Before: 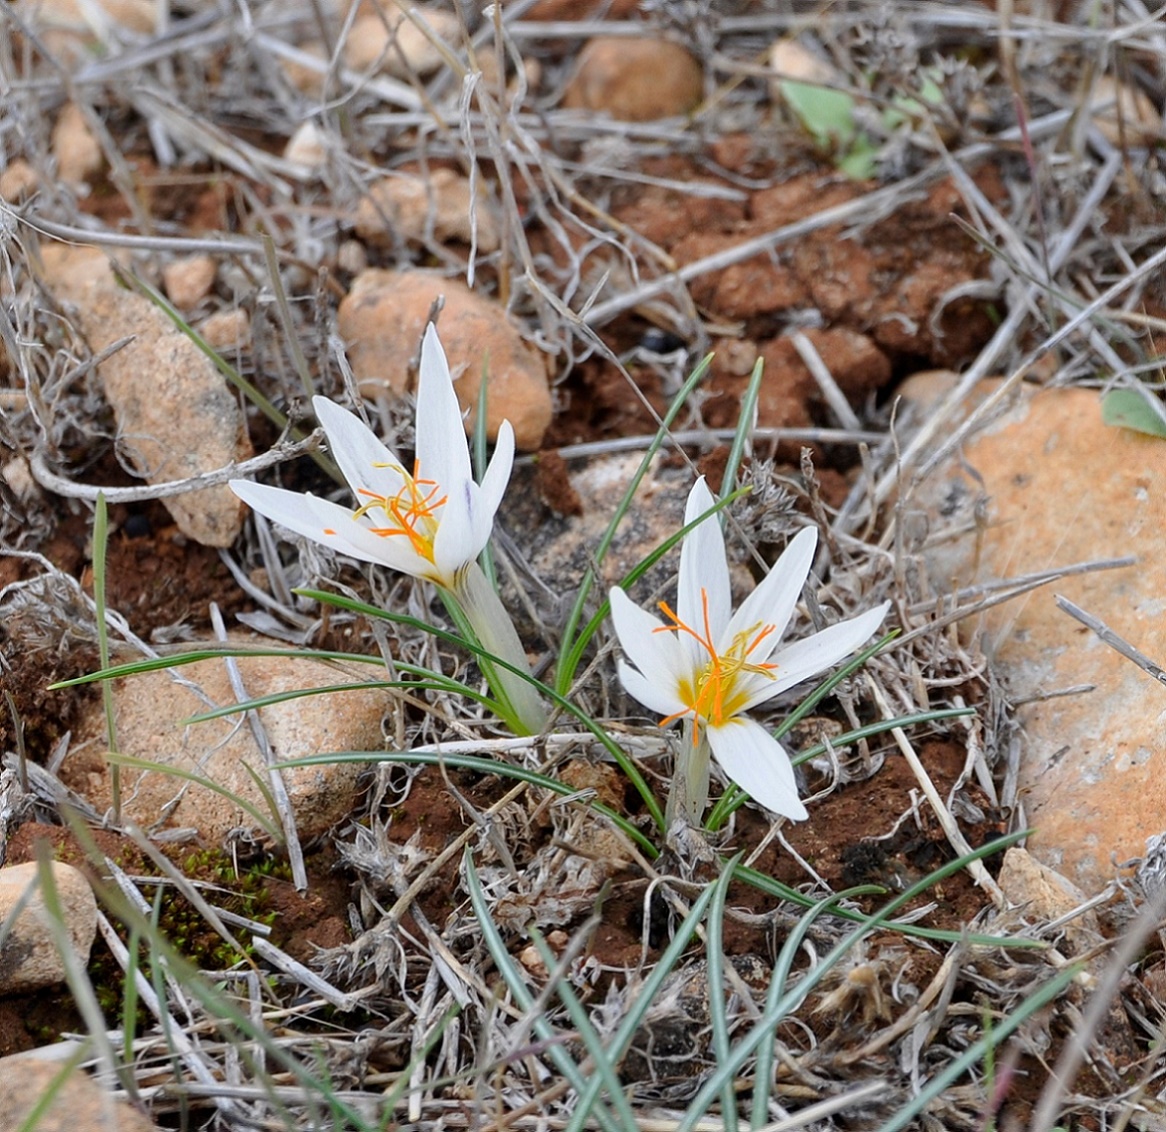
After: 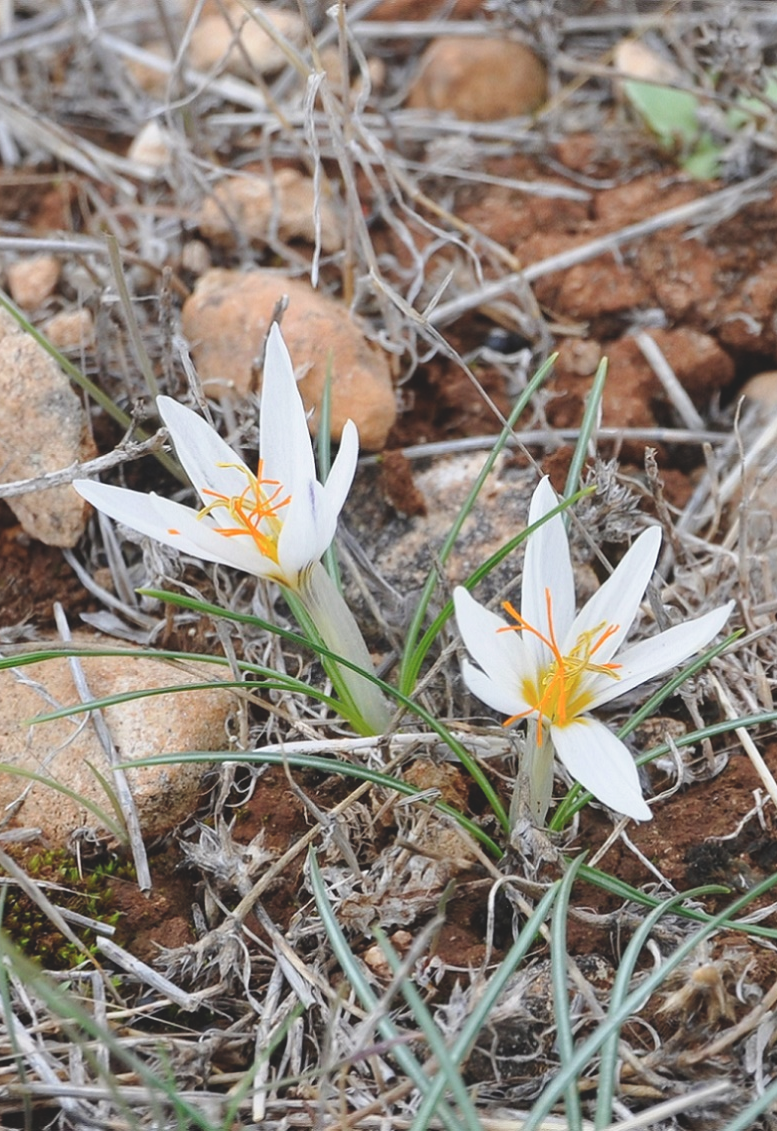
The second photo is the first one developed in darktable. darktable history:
crop and rotate: left 13.39%, right 19.905%
exposure: black level correction -0.014, exposure -0.187 EV, compensate highlight preservation false
tone curve: curves: ch0 [(0, 0) (0.389, 0.458) (0.745, 0.82) (0.849, 0.917) (0.919, 0.969) (1, 1)]; ch1 [(0, 0) (0.437, 0.404) (0.5, 0.5) (0.529, 0.55) (0.58, 0.6) (0.616, 0.649) (1, 1)]; ch2 [(0, 0) (0.442, 0.428) (0.5, 0.5) (0.525, 0.543) (0.585, 0.62) (1, 1)], preserve colors none
